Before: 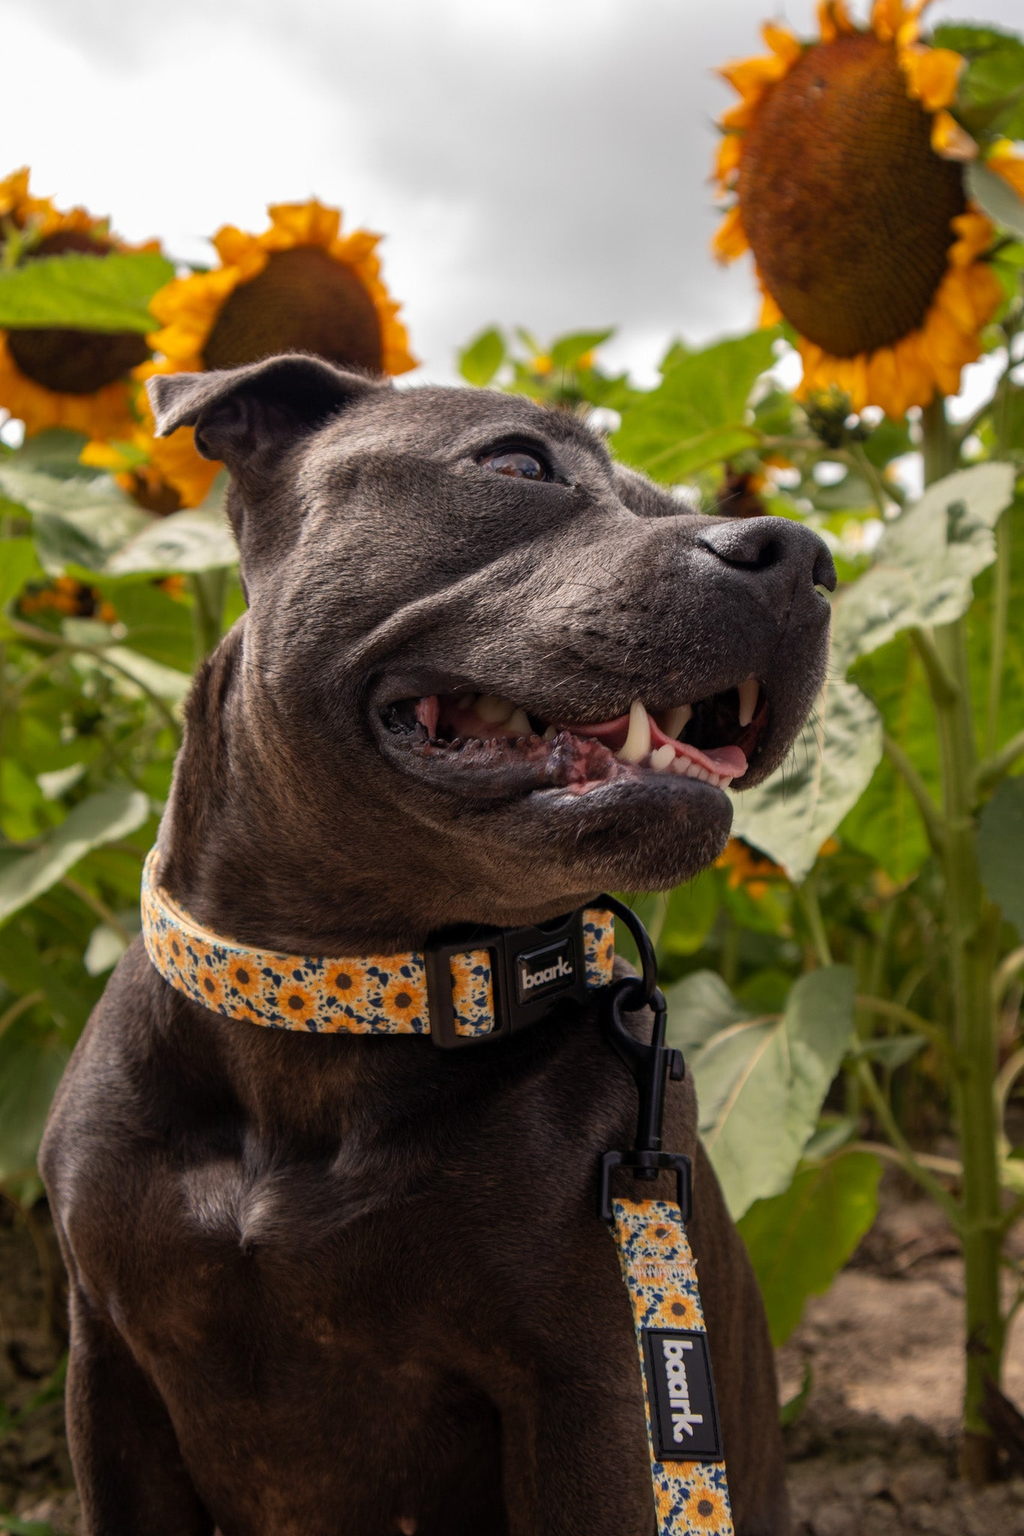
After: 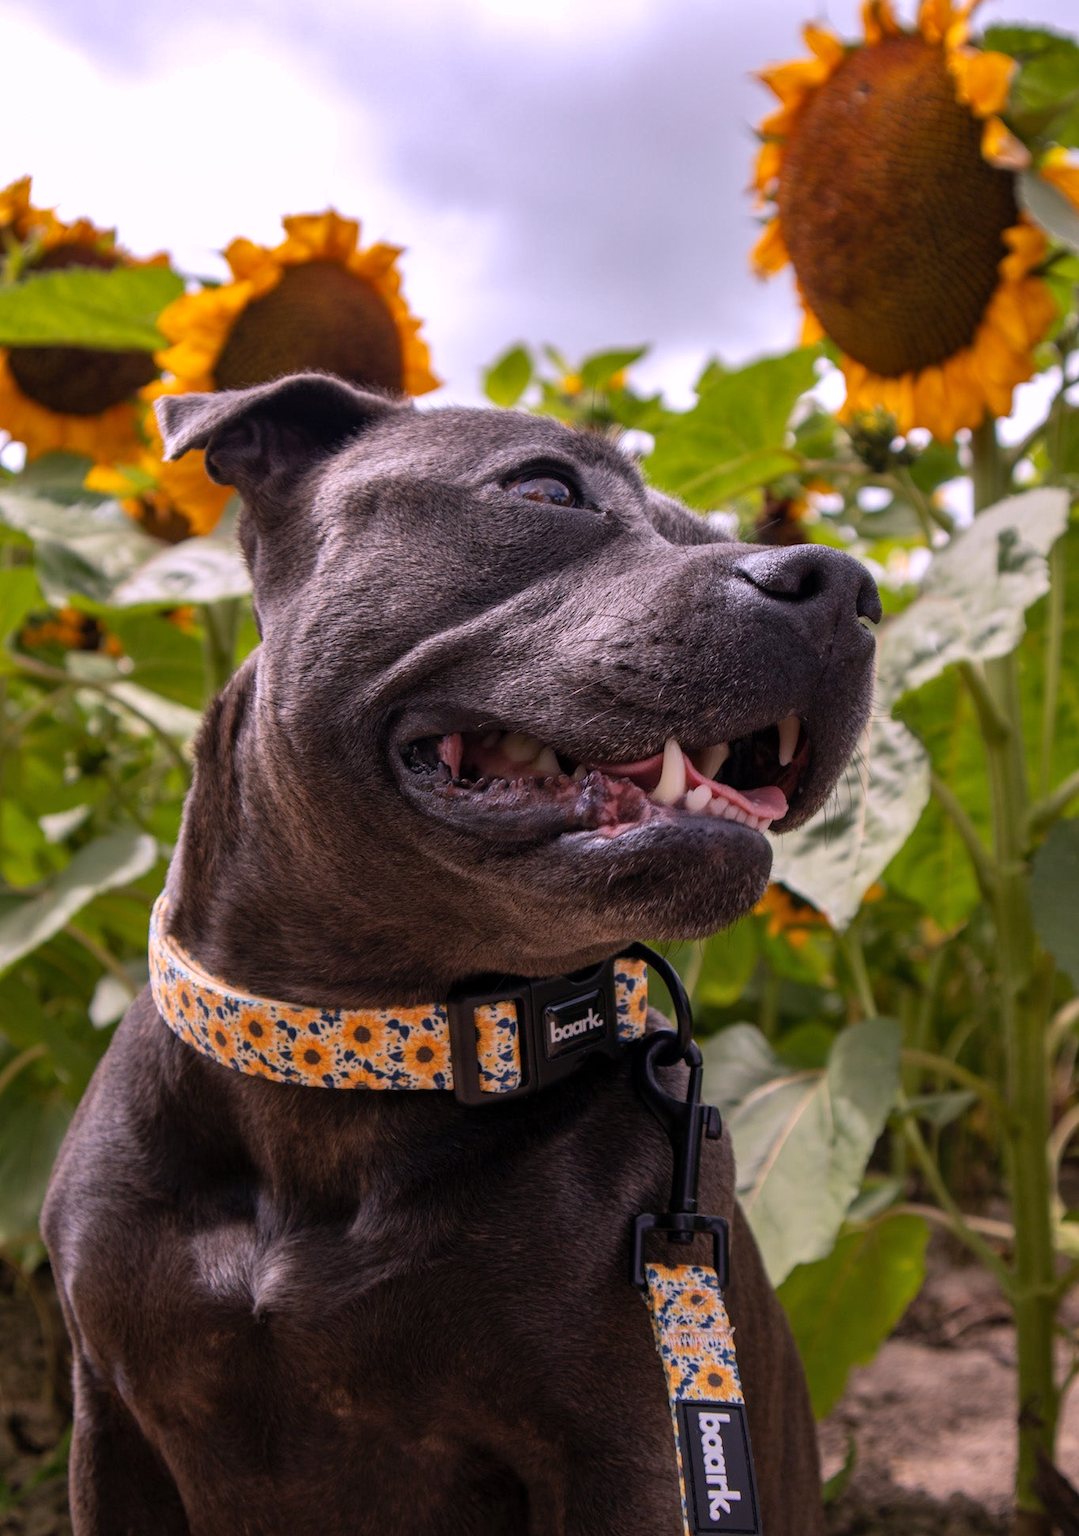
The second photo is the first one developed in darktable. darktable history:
shadows and highlights: shadows 22.7, highlights -48.71, soften with gaussian
white balance: red 1.042, blue 1.17
tone equalizer: on, module defaults
crop and rotate: top 0%, bottom 5.097%
